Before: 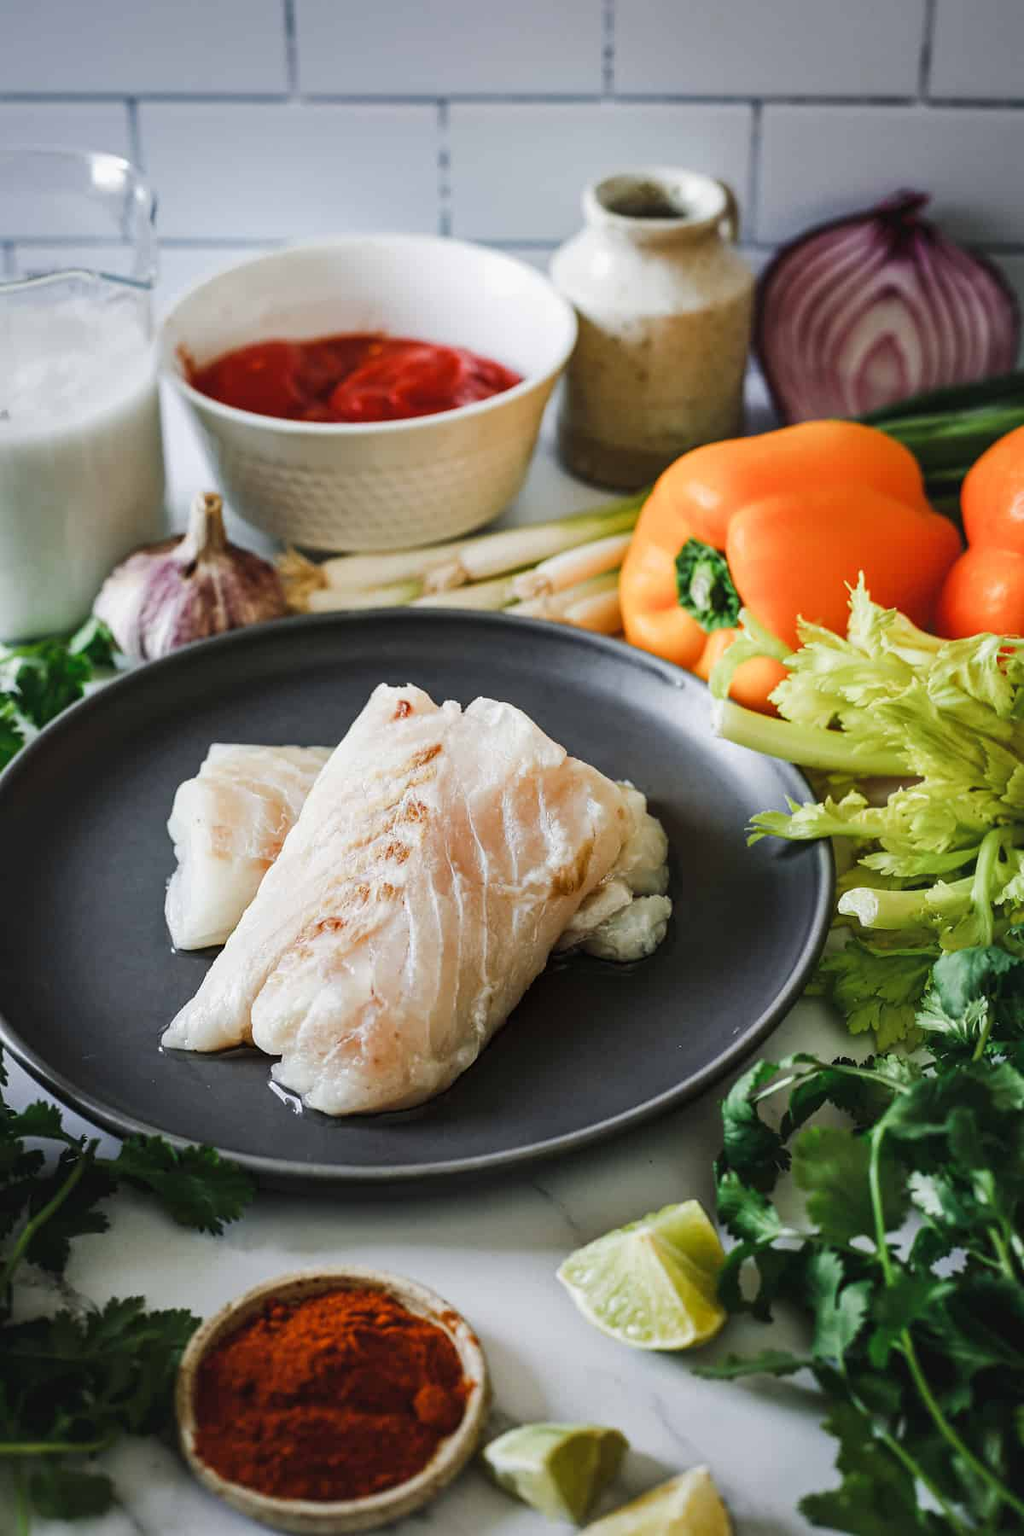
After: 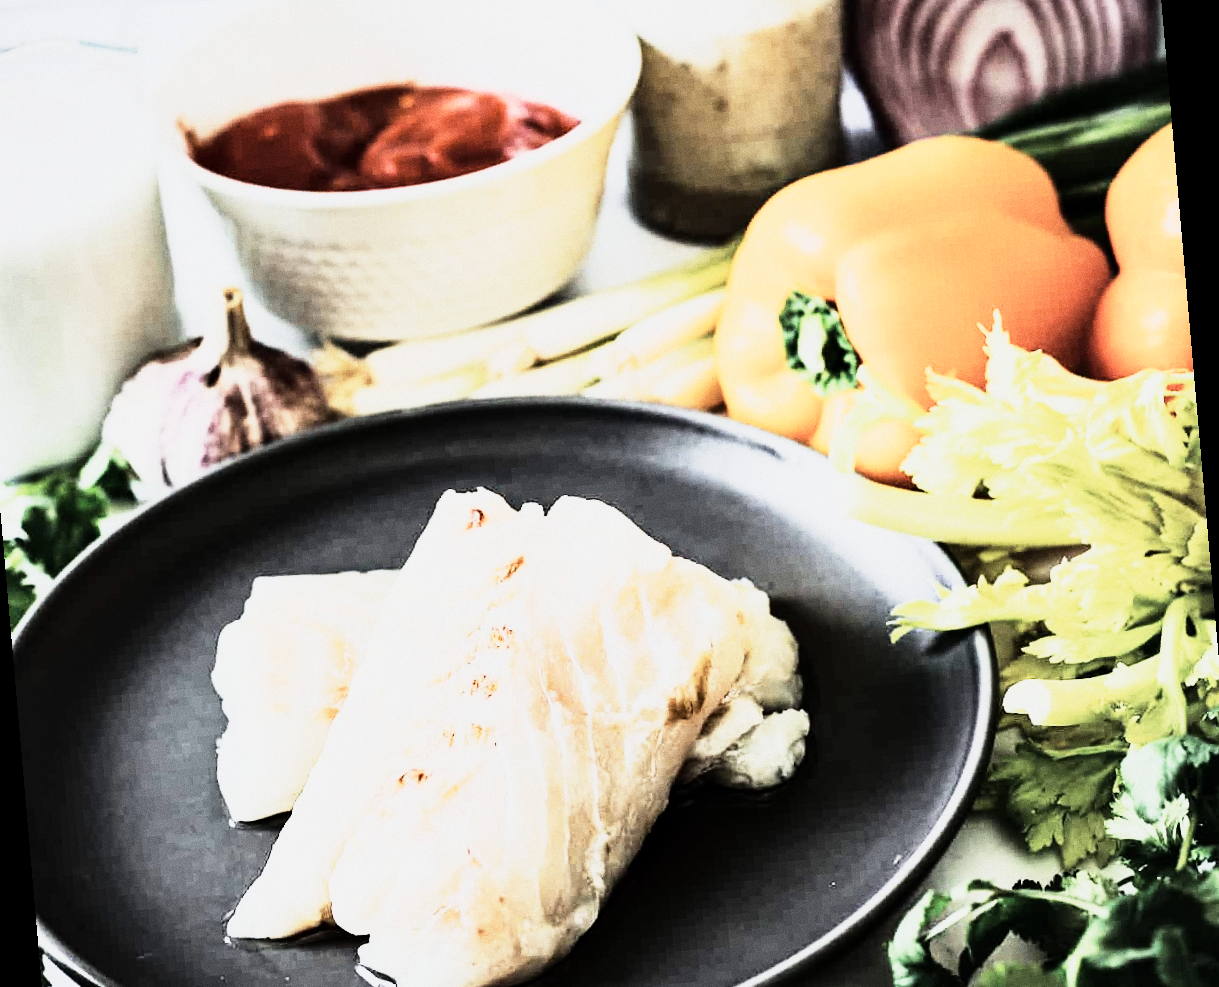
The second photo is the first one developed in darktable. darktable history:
base curve: curves: ch0 [(0, 0) (0.088, 0.125) (0.176, 0.251) (0.354, 0.501) (0.613, 0.749) (1, 0.877)], preserve colors none
grain: on, module defaults
rgb curve: curves: ch0 [(0, 0) (0.21, 0.15) (0.24, 0.21) (0.5, 0.75) (0.75, 0.96) (0.89, 0.99) (1, 1)]; ch1 [(0, 0.02) (0.21, 0.13) (0.25, 0.2) (0.5, 0.67) (0.75, 0.9) (0.89, 0.97) (1, 1)]; ch2 [(0, 0.02) (0.21, 0.13) (0.25, 0.2) (0.5, 0.67) (0.75, 0.9) (0.89, 0.97) (1, 1)], compensate middle gray true
rotate and perspective: rotation -5°, crop left 0.05, crop right 0.952, crop top 0.11, crop bottom 0.89
contrast equalizer: octaves 7, y [[0.6 ×6], [0.55 ×6], [0 ×6], [0 ×6], [0 ×6]], mix 0.3
crop: top 11.166%, bottom 22.168%
contrast brightness saturation: contrast 0.1, saturation -0.36
